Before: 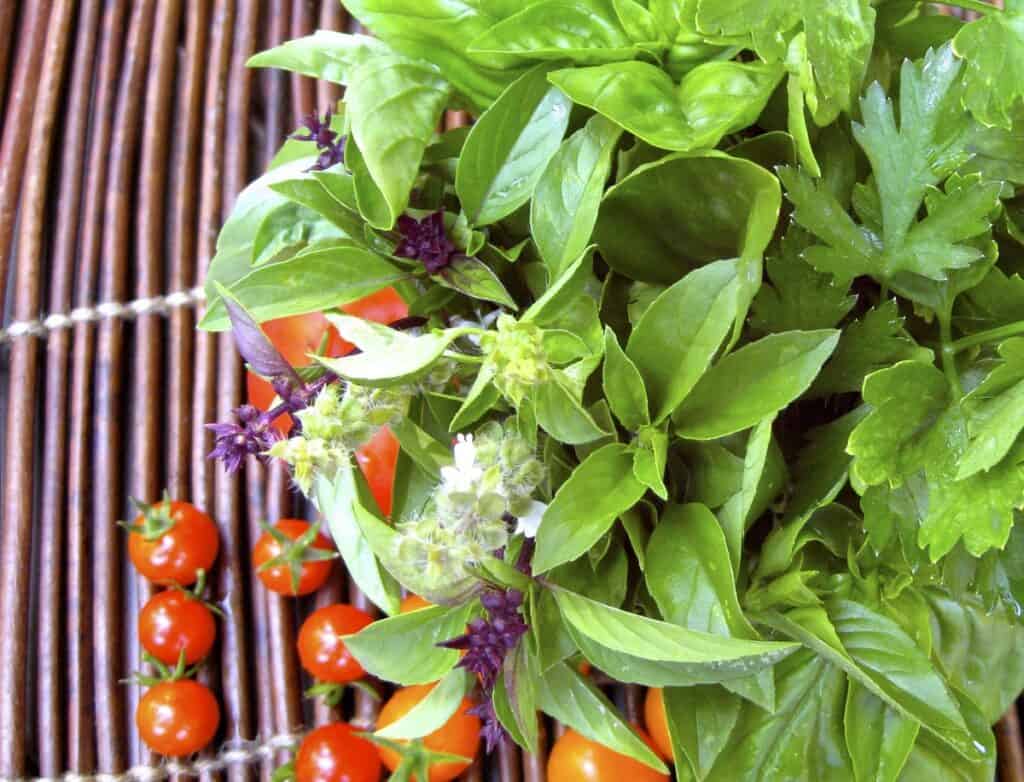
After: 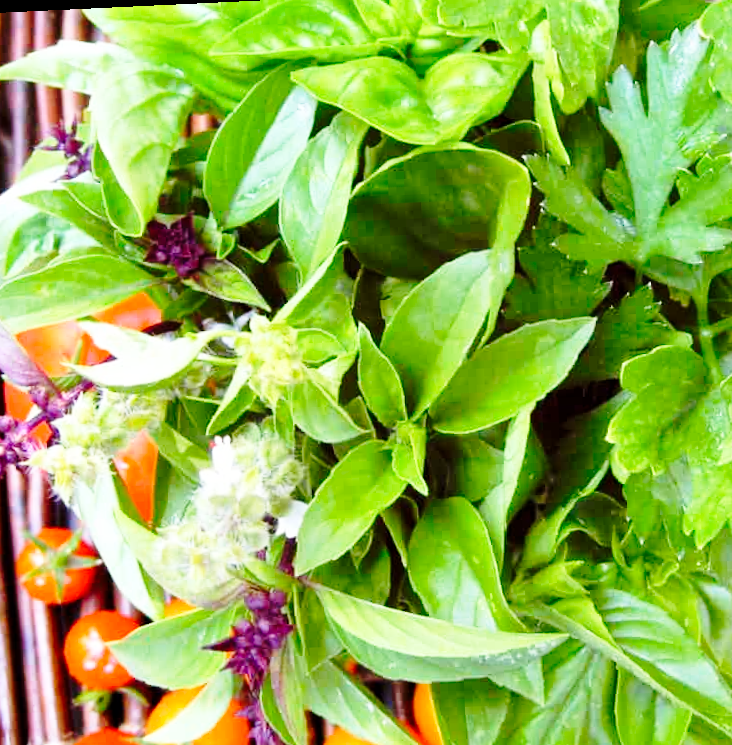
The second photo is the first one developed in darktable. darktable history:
base curve: curves: ch0 [(0, 0) (0.028, 0.03) (0.121, 0.232) (0.46, 0.748) (0.859, 0.968) (1, 1)], preserve colors none
rotate and perspective: rotation -2.22°, lens shift (horizontal) -0.022, automatic cropping off
crop and rotate: left 24.034%, top 2.838%, right 6.406%, bottom 6.299%
